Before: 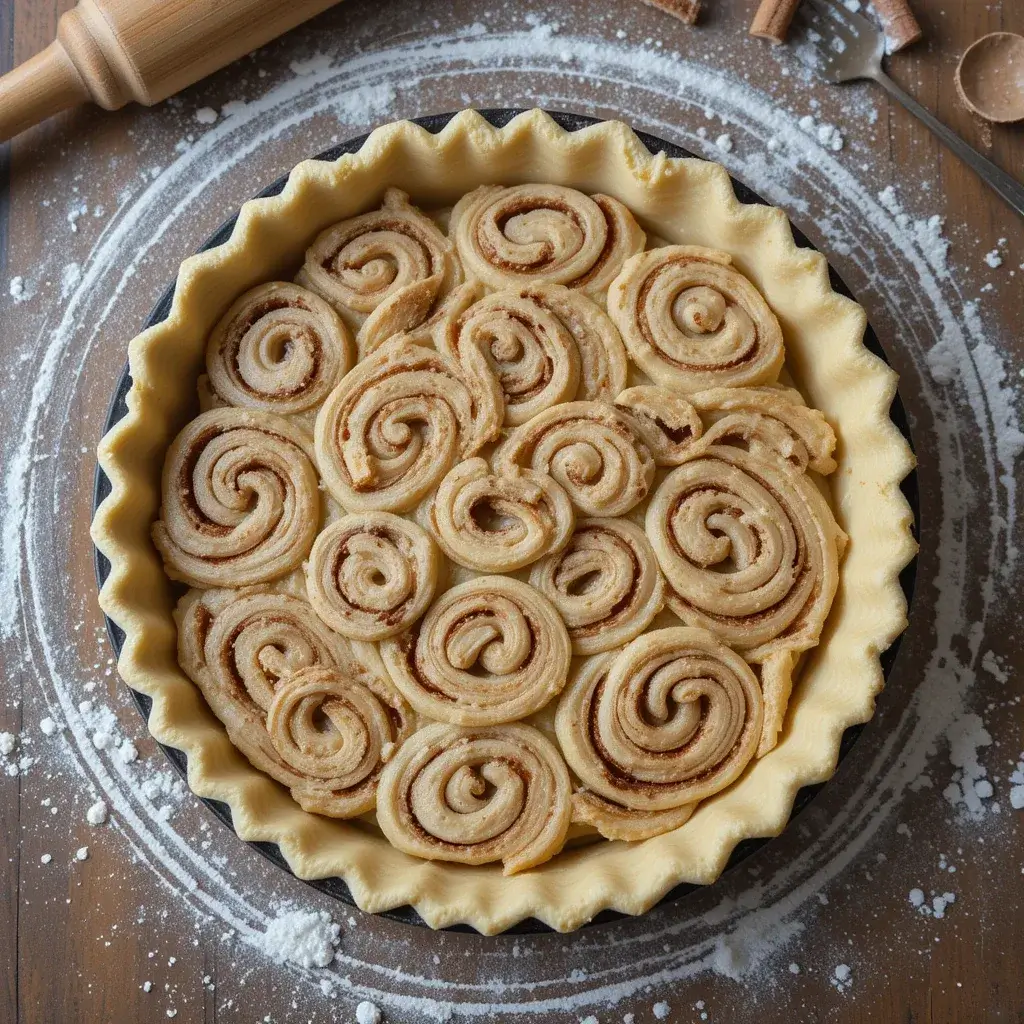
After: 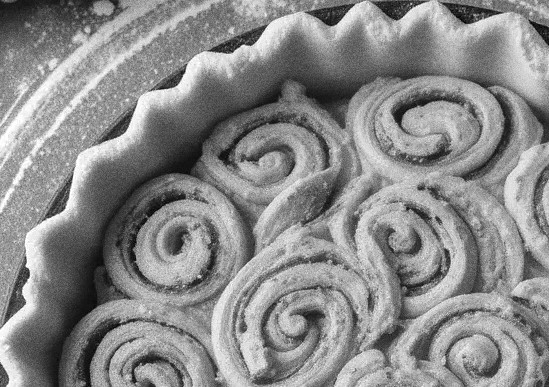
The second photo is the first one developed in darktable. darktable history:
crop: left 10.121%, top 10.631%, right 36.218%, bottom 51.526%
white balance: red 1.127, blue 0.943
color balance rgb: perceptual saturation grading › global saturation 25%, global vibrance 20%
shadows and highlights: radius 110.86, shadows 51.09, white point adjustment 9.16, highlights -4.17, highlights color adjustment 32.2%, soften with gaussian
grain: coarseness 0.09 ISO, strength 40%
color calibration: output gray [0.21, 0.42, 0.37, 0], gray › normalize channels true, illuminant same as pipeline (D50), adaptation XYZ, x 0.346, y 0.359, gamut compression 0
